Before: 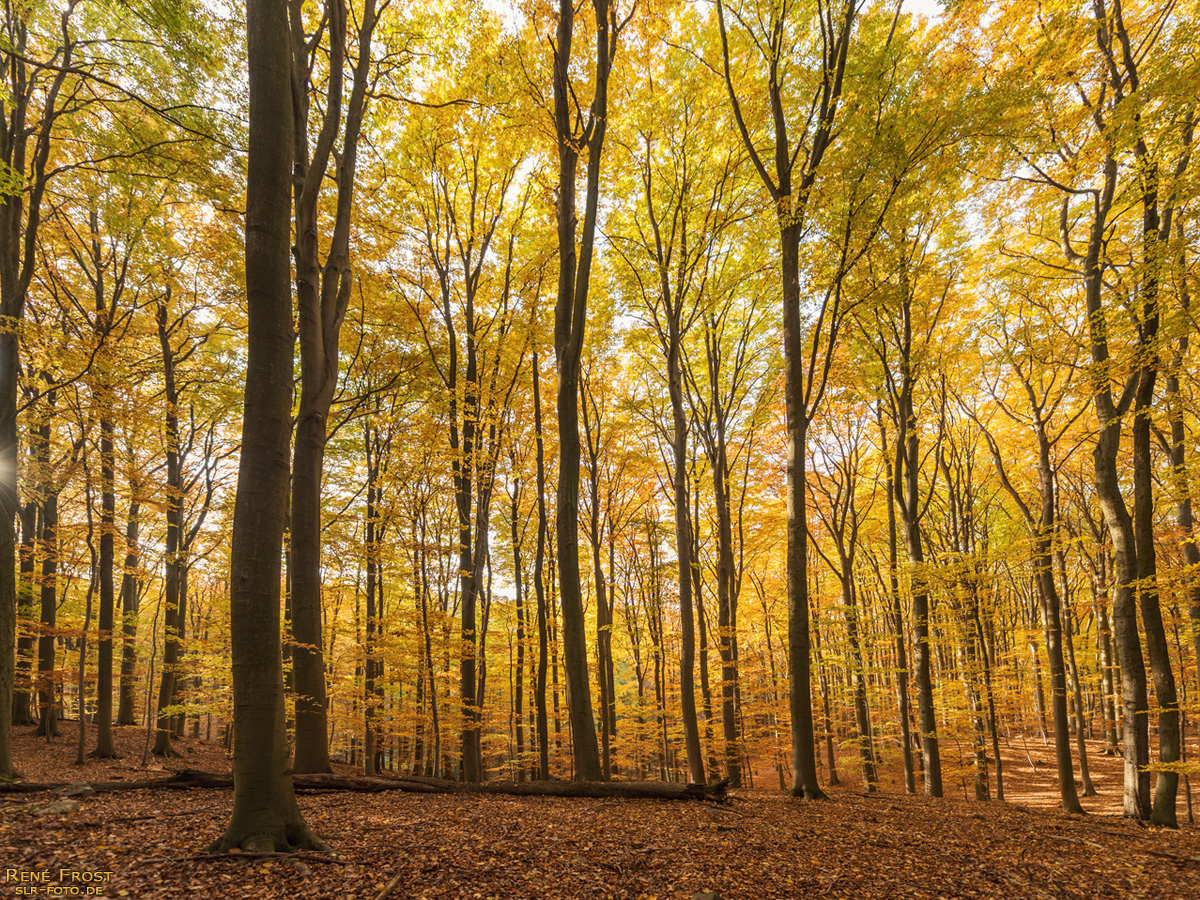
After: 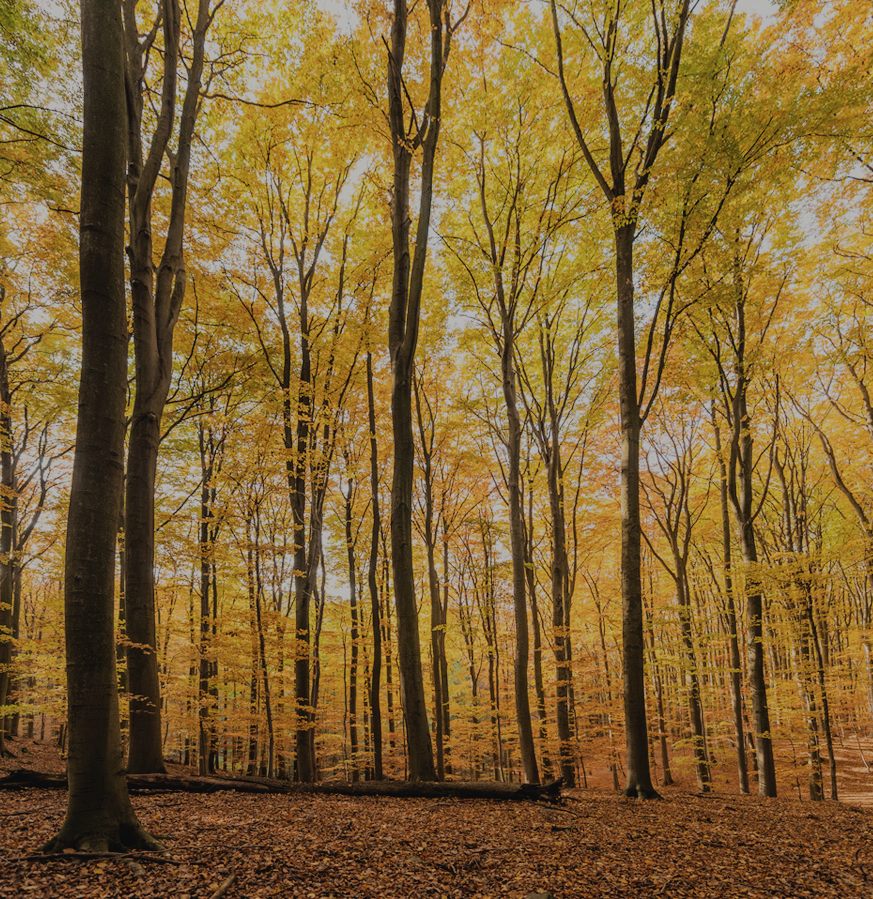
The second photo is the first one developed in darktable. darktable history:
contrast brightness saturation: contrast -0.088, brightness -0.042, saturation -0.115
crop: left 13.902%, right 13.32%
filmic rgb: middle gray luminance 18.12%, black relative exposure -7.52 EV, white relative exposure 8.49 EV, target black luminance 0%, hardness 2.23, latitude 17.58%, contrast 0.87, highlights saturation mix 3.66%, shadows ↔ highlights balance 10.18%
